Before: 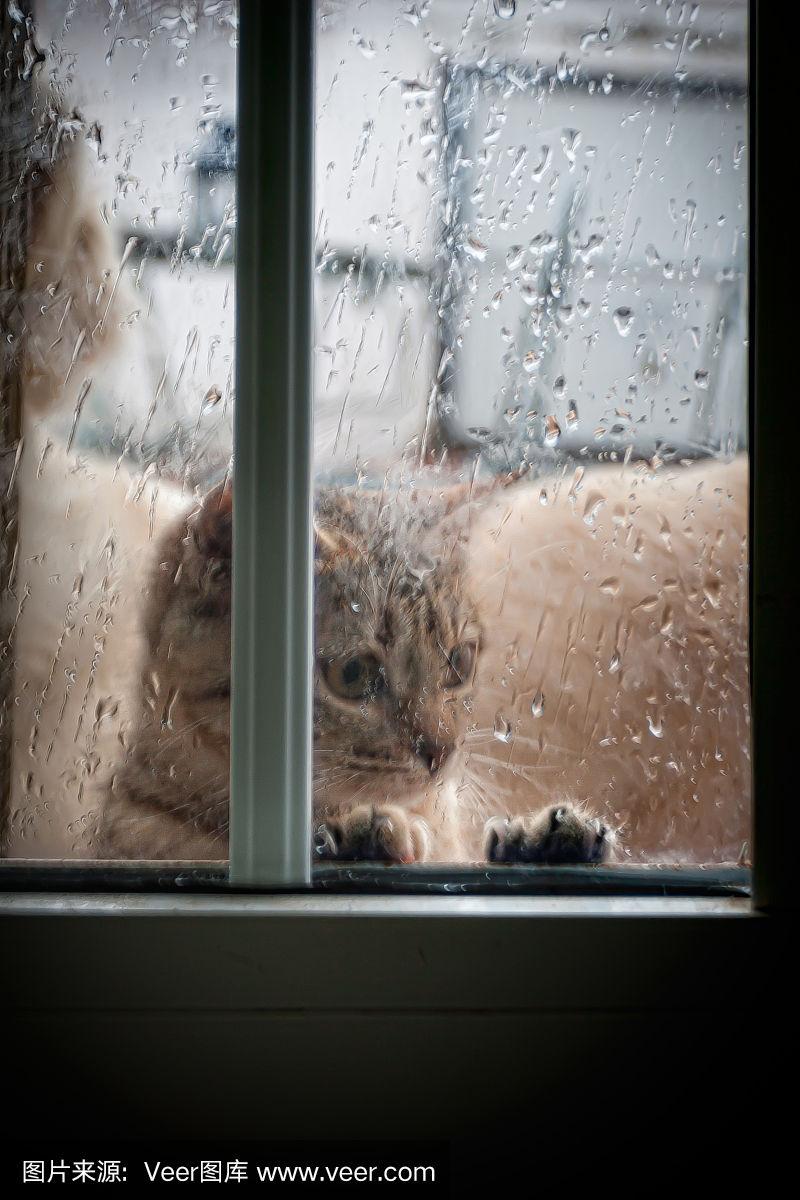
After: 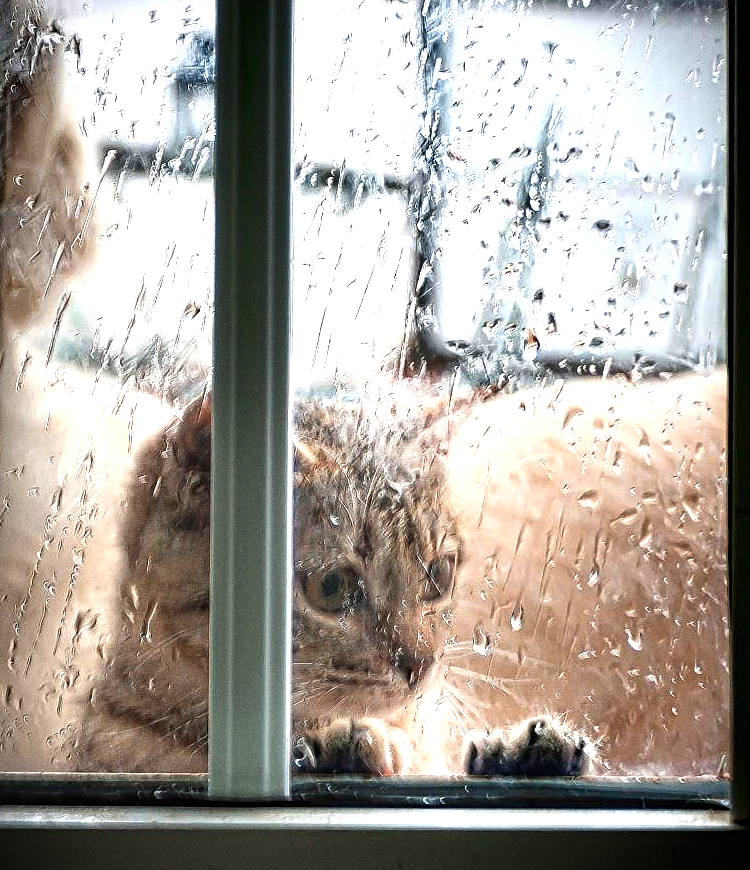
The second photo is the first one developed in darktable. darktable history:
shadows and highlights: shadows 12, white point adjustment 1.2, soften with gaussian
exposure: exposure 0.766 EV, compensate highlight preservation false
crop: left 2.737%, top 7.287%, right 3.421%, bottom 20.179%
grain: coarseness 0.09 ISO
color balance: contrast 10%
sharpen: on, module defaults
